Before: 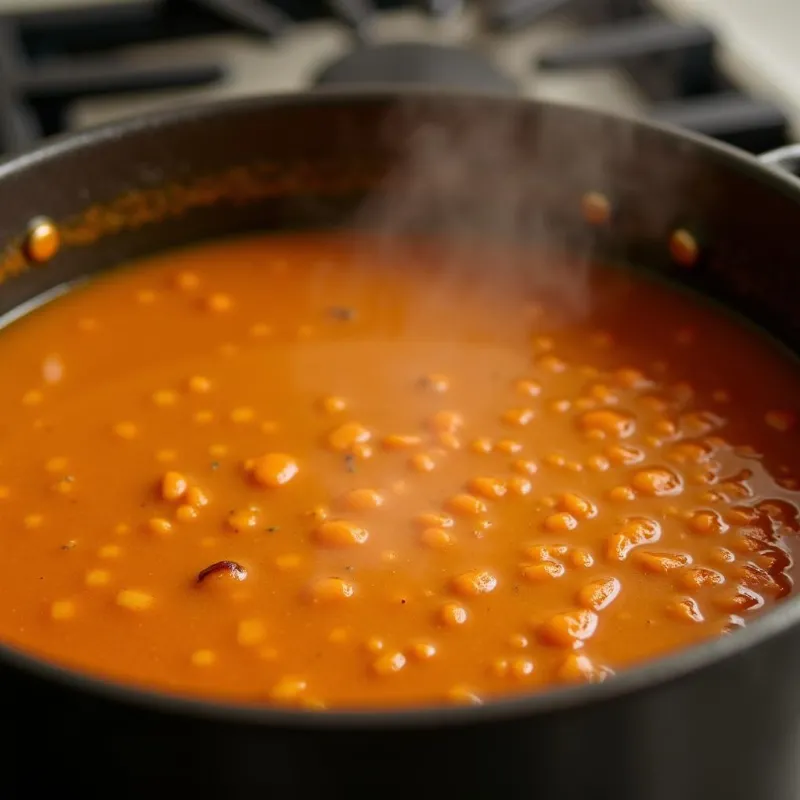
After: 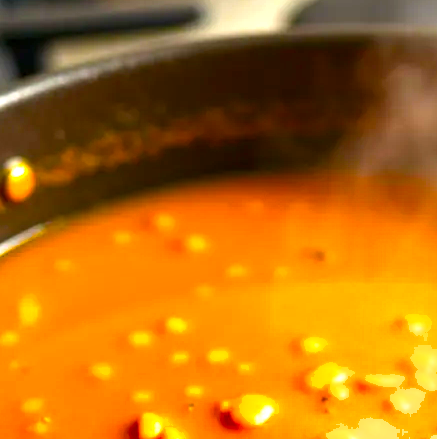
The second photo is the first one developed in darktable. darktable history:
shadows and highlights: soften with gaussian
exposure: exposure 1.137 EV, compensate highlight preservation false
crop and rotate: left 3.047%, top 7.509%, right 42.236%, bottom 37.598%
color balance rgb: linear chroma grading › global chroma 9%, perceptual saturation grading › global saturation 36%, perceptual saturation grading › shadows 35%, perceptual brilliance grading › global brilliance 15%, perceptual brilliance grading › shadows -35%, global vibrance 15%
